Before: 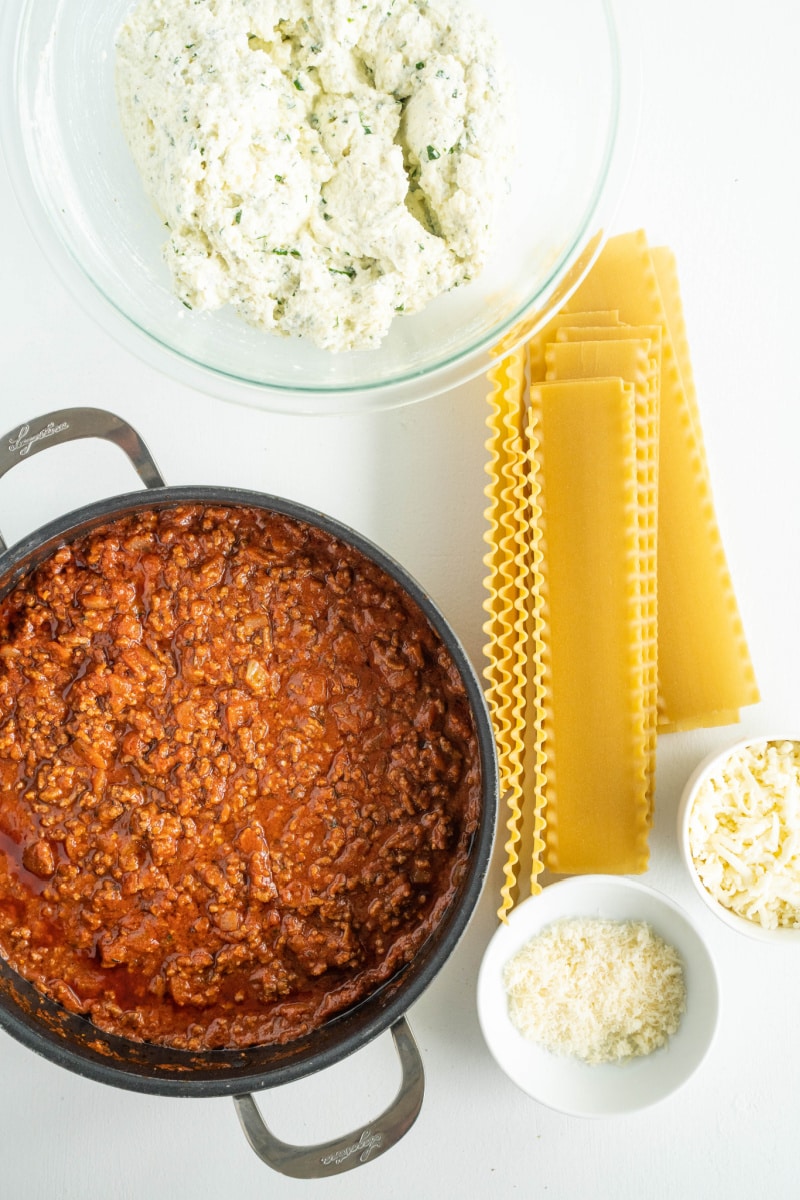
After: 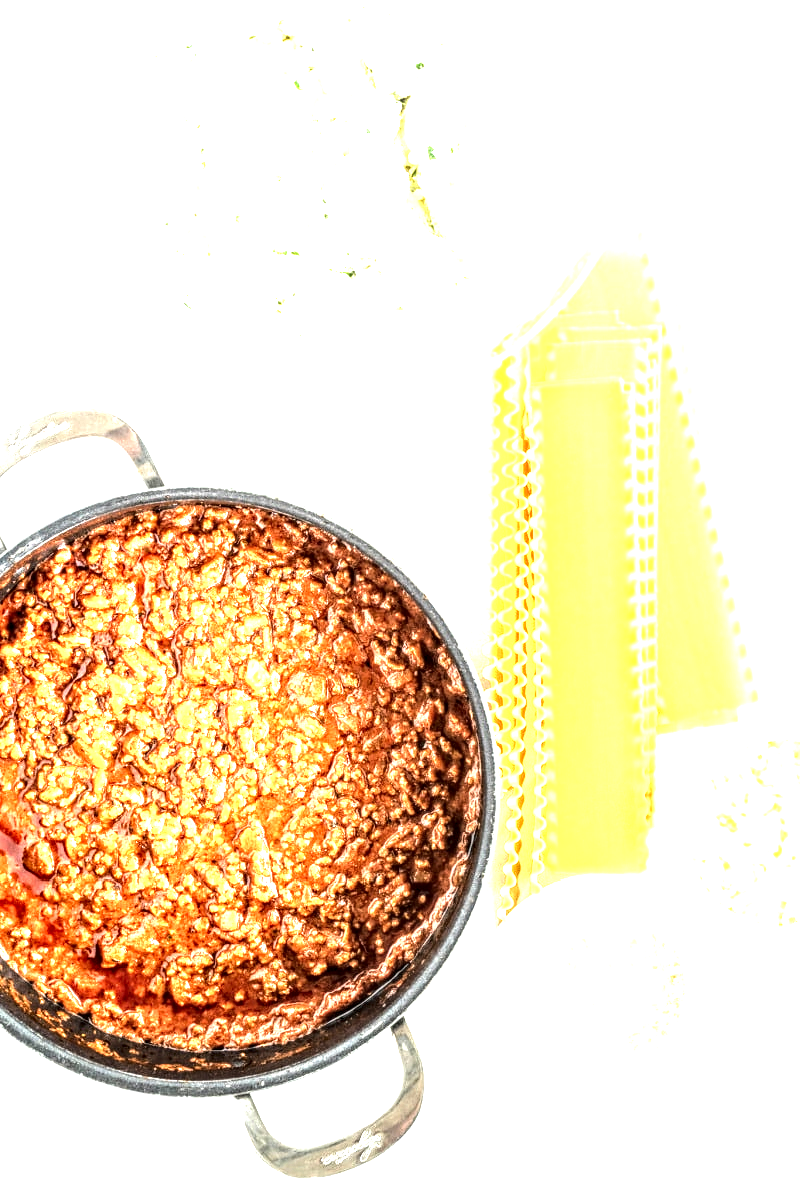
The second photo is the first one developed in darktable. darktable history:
tone equalizer: -8 EV -0.78 EV, -7 EV -0.681 EV, -6 EV -0.628 EV, -5 EV -0.388 EV, -3 EV 0.389 EV, -2 EV 0.6 EV, -1 EV 0.692 EV, +0 EV 0.767 EV, edges refinement/feathering 500, mask exposure compensation -1.57 EV, preserve details no
exposure: black level correction 0, exposure 1.468 EV, compensate highlight preservation false
local contrast: highlights 22%, detail 198%
